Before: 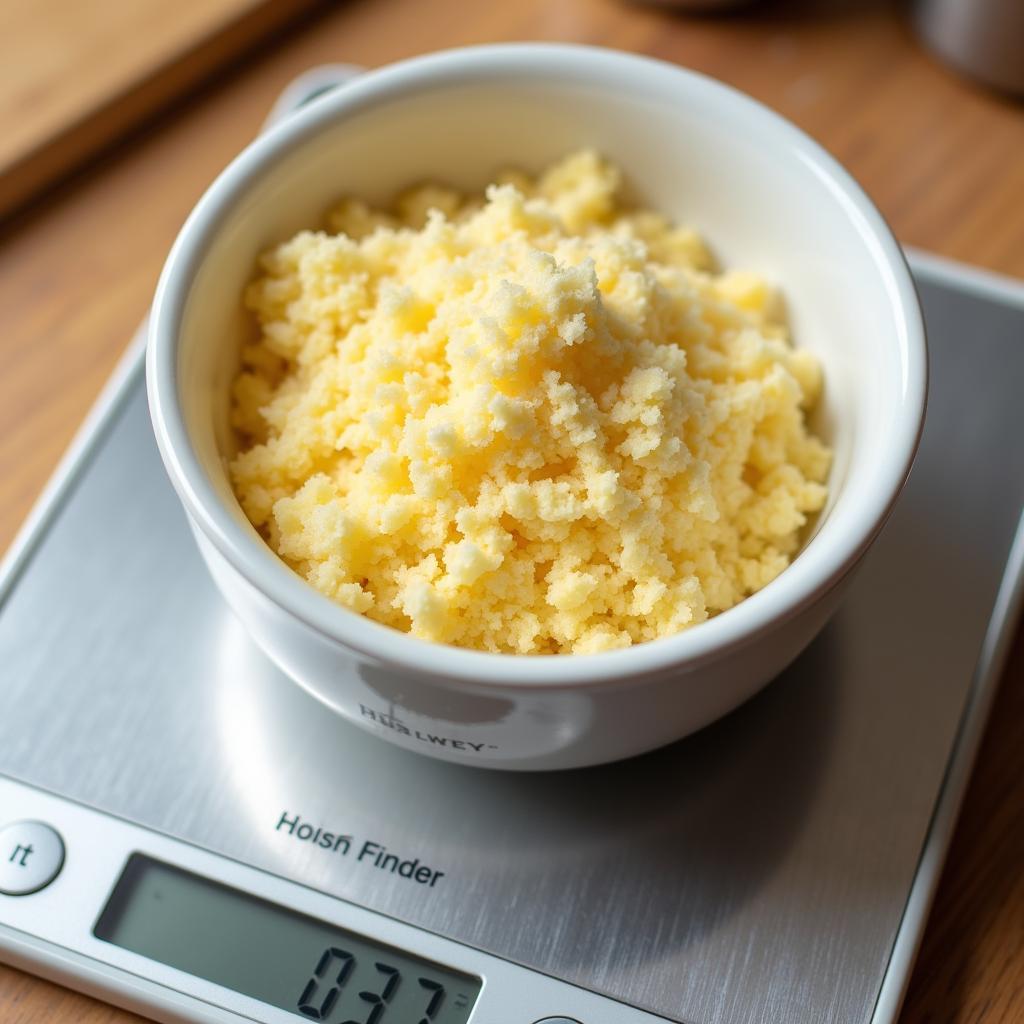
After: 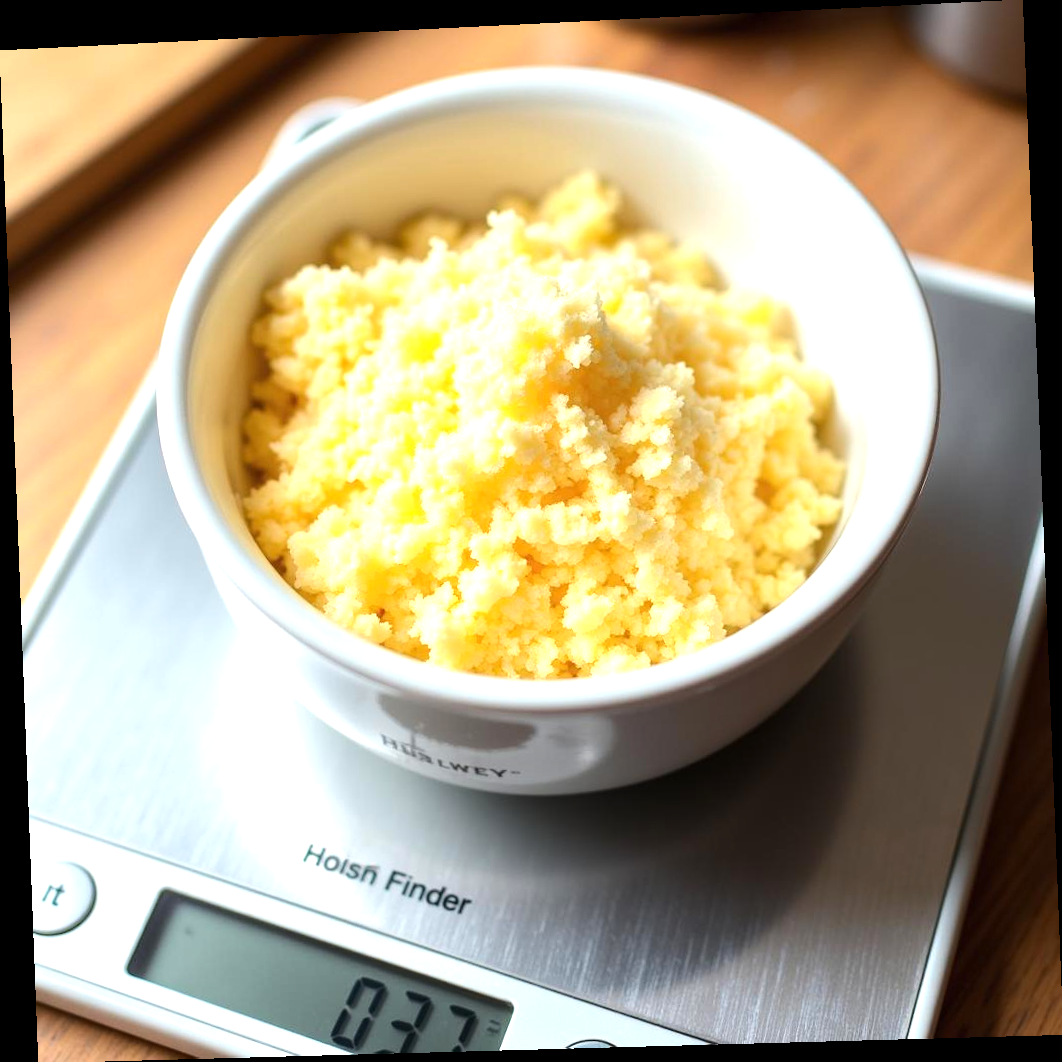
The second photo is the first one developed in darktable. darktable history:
exposure: exposure 0.3 EV, compensate highlight preservation false
rotate and perspective: rotation -2.22°, lens shift (horizontal) -0.022, automatic cropping off
tone equalizer: -8 EV 0.001 EV, -7 EV -0.002 EV, -6 EV 0.002 EV, -5 EV -0.03 EV, -4 EV -0.116 EV, -3 EV -0.169 EV, -2 EV 0.24 EV, -1 EV 0.702 EV, +0 EV 0.493 EV
